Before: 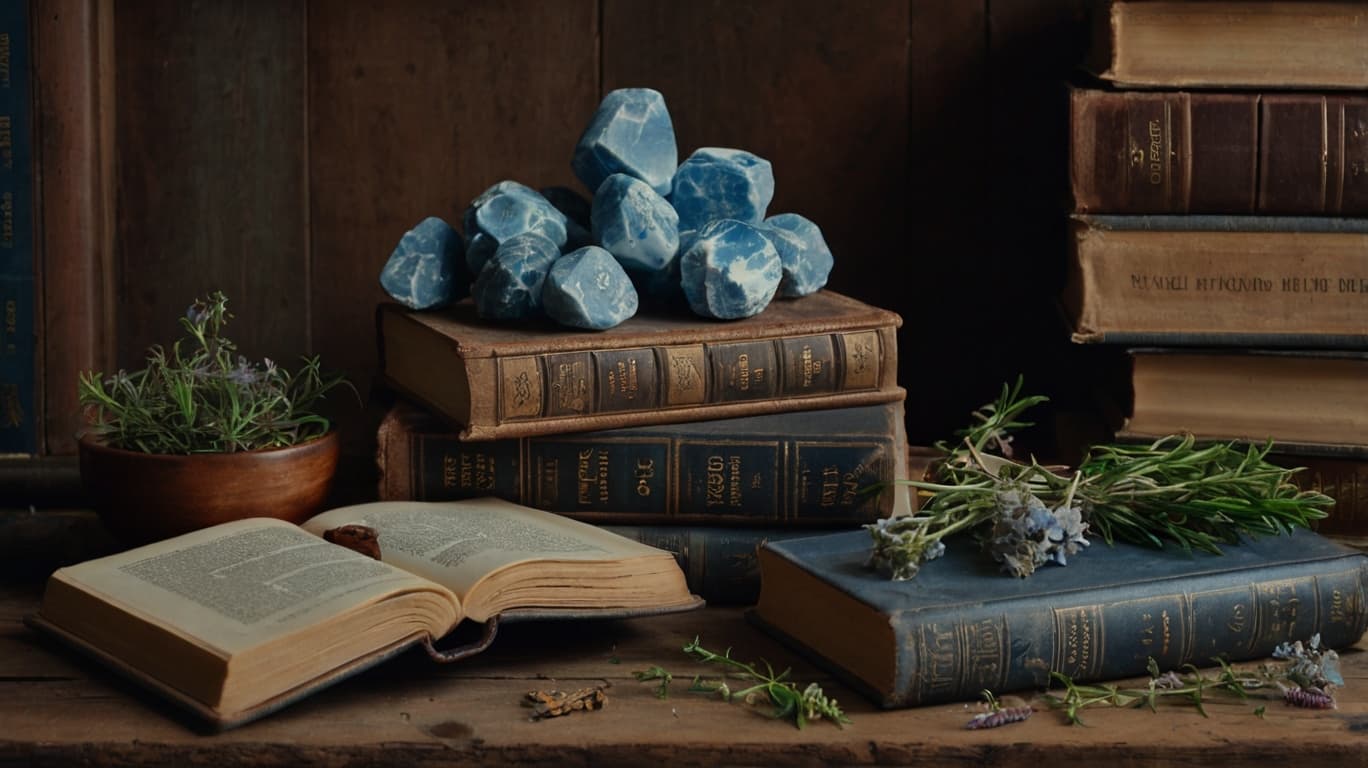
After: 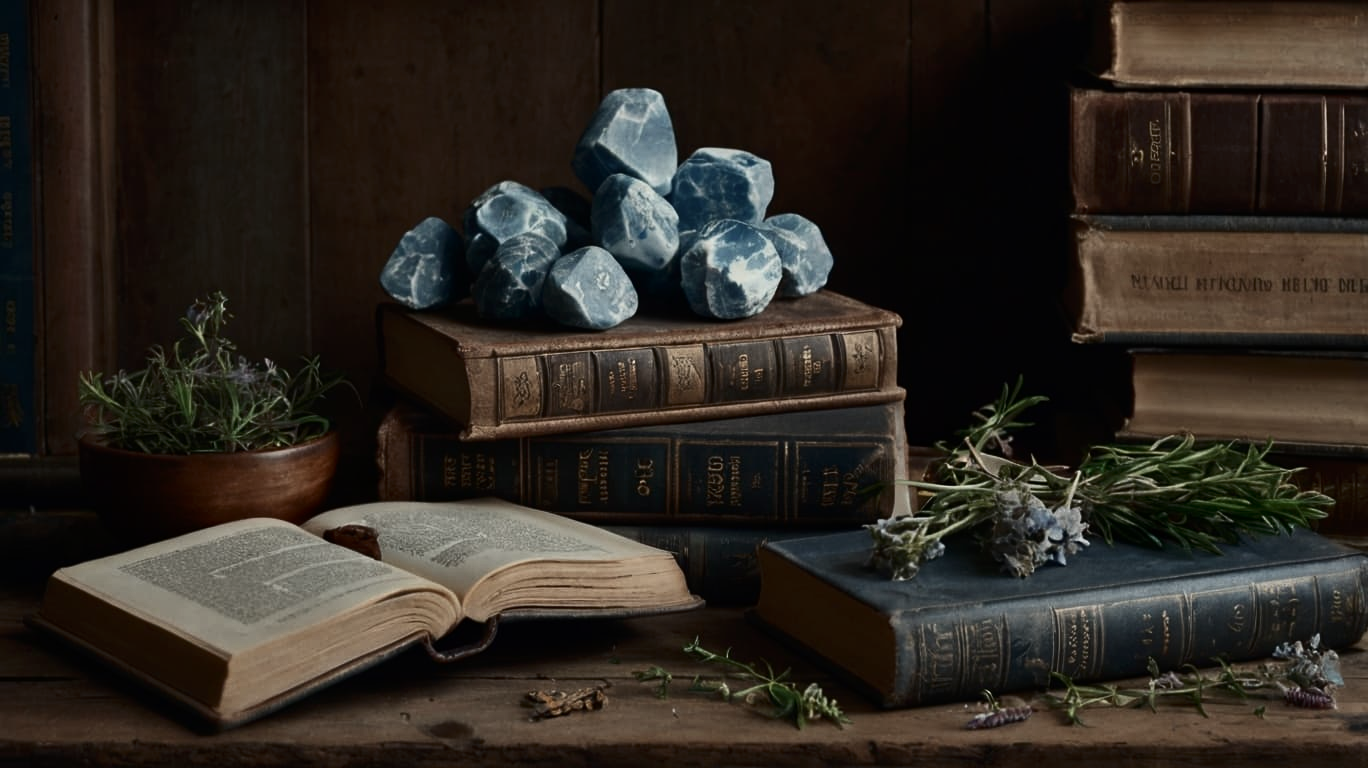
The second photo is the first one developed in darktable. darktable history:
contrast brightness saturation: contrast 0.249, saturation -0.317
